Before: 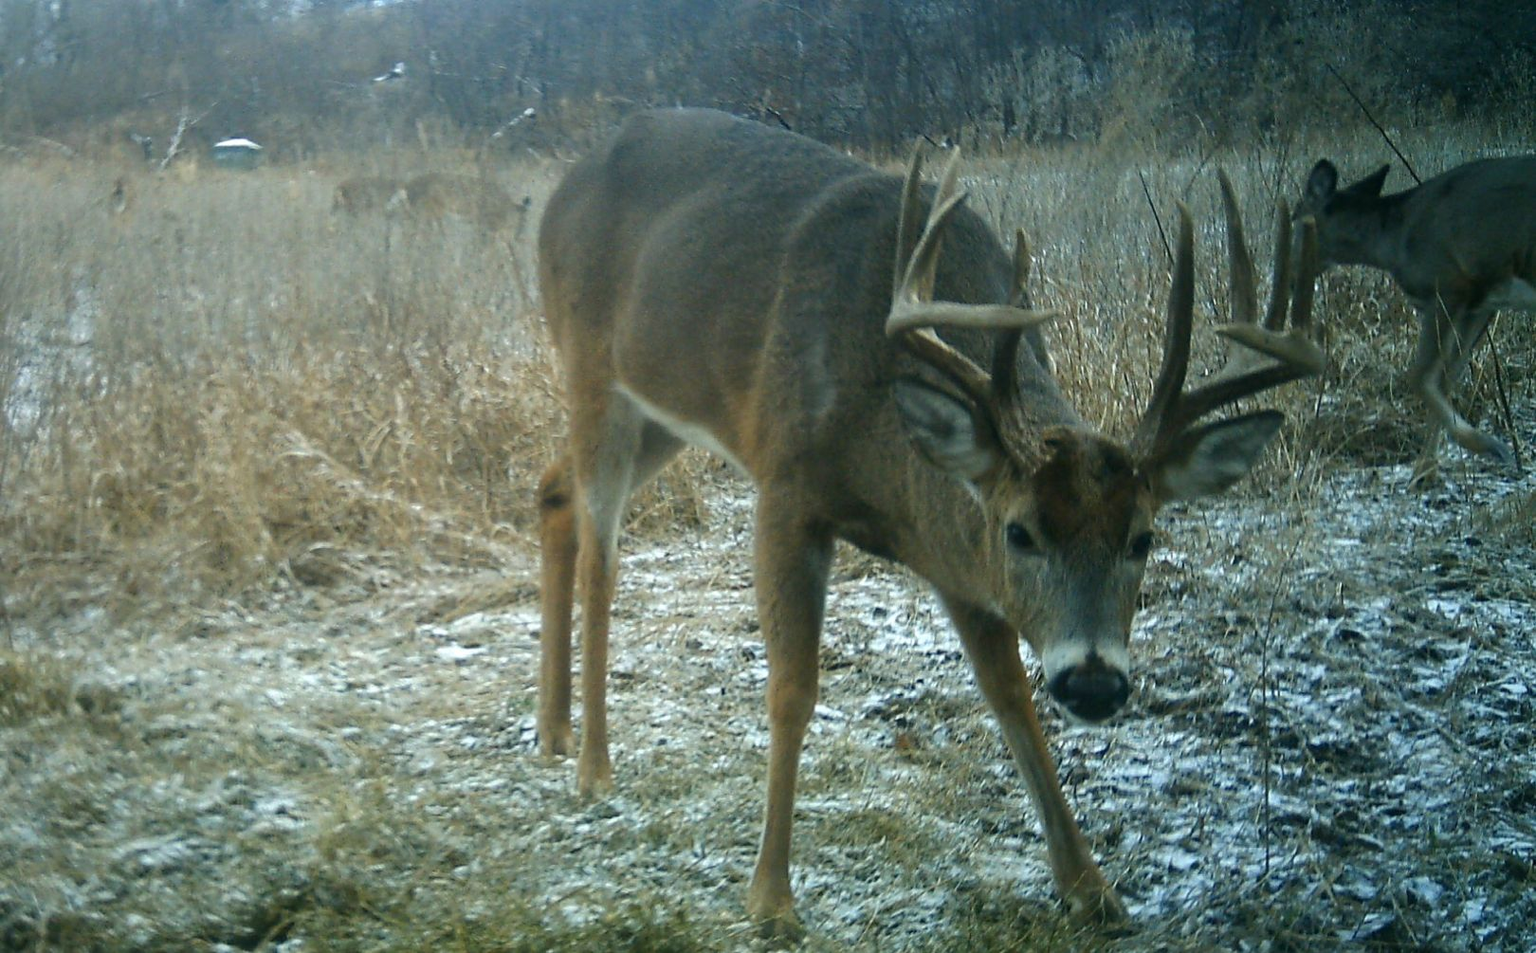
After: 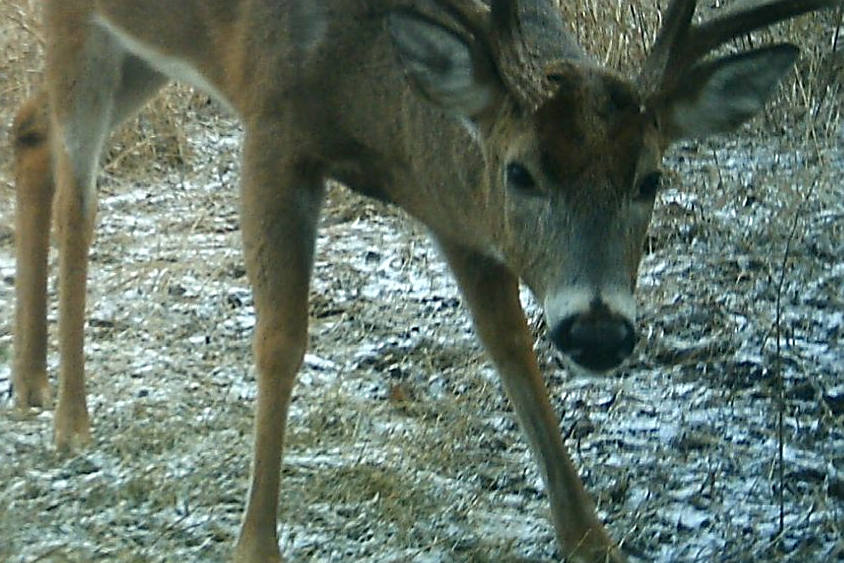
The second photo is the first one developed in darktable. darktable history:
crop: left 34.289%, top 38.781%, right 13.597%, bottom 5.145%
sharpen: on, module defaults
